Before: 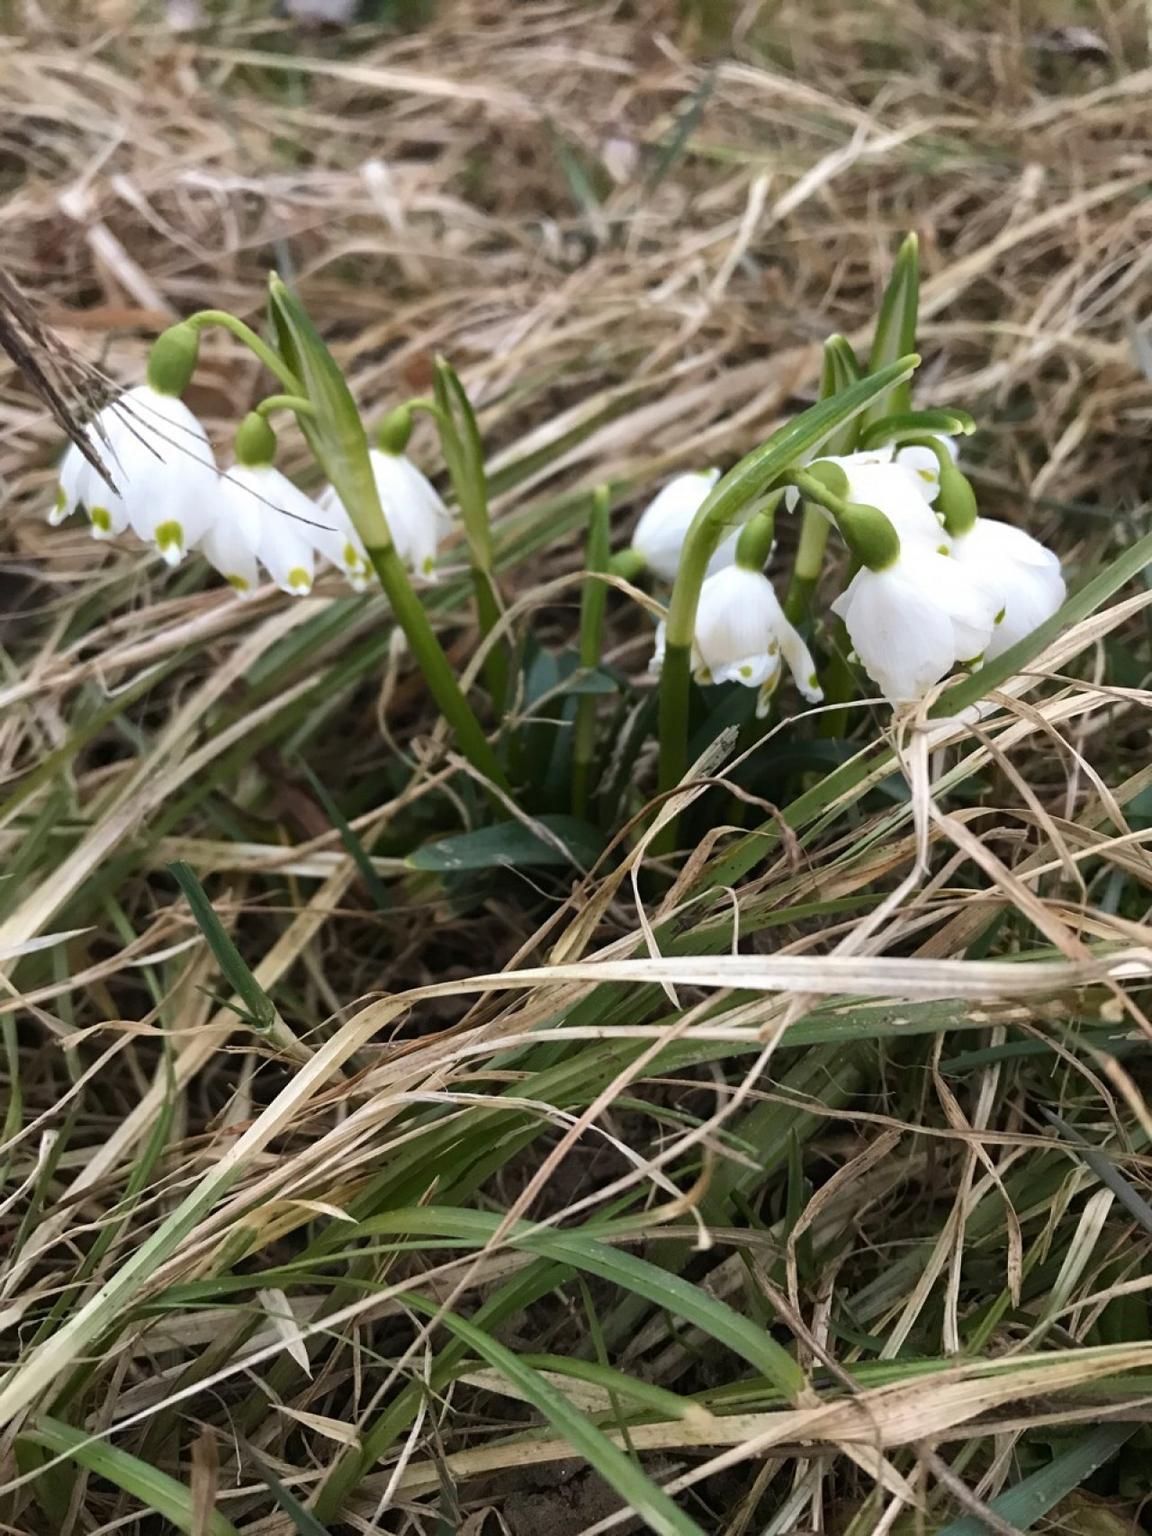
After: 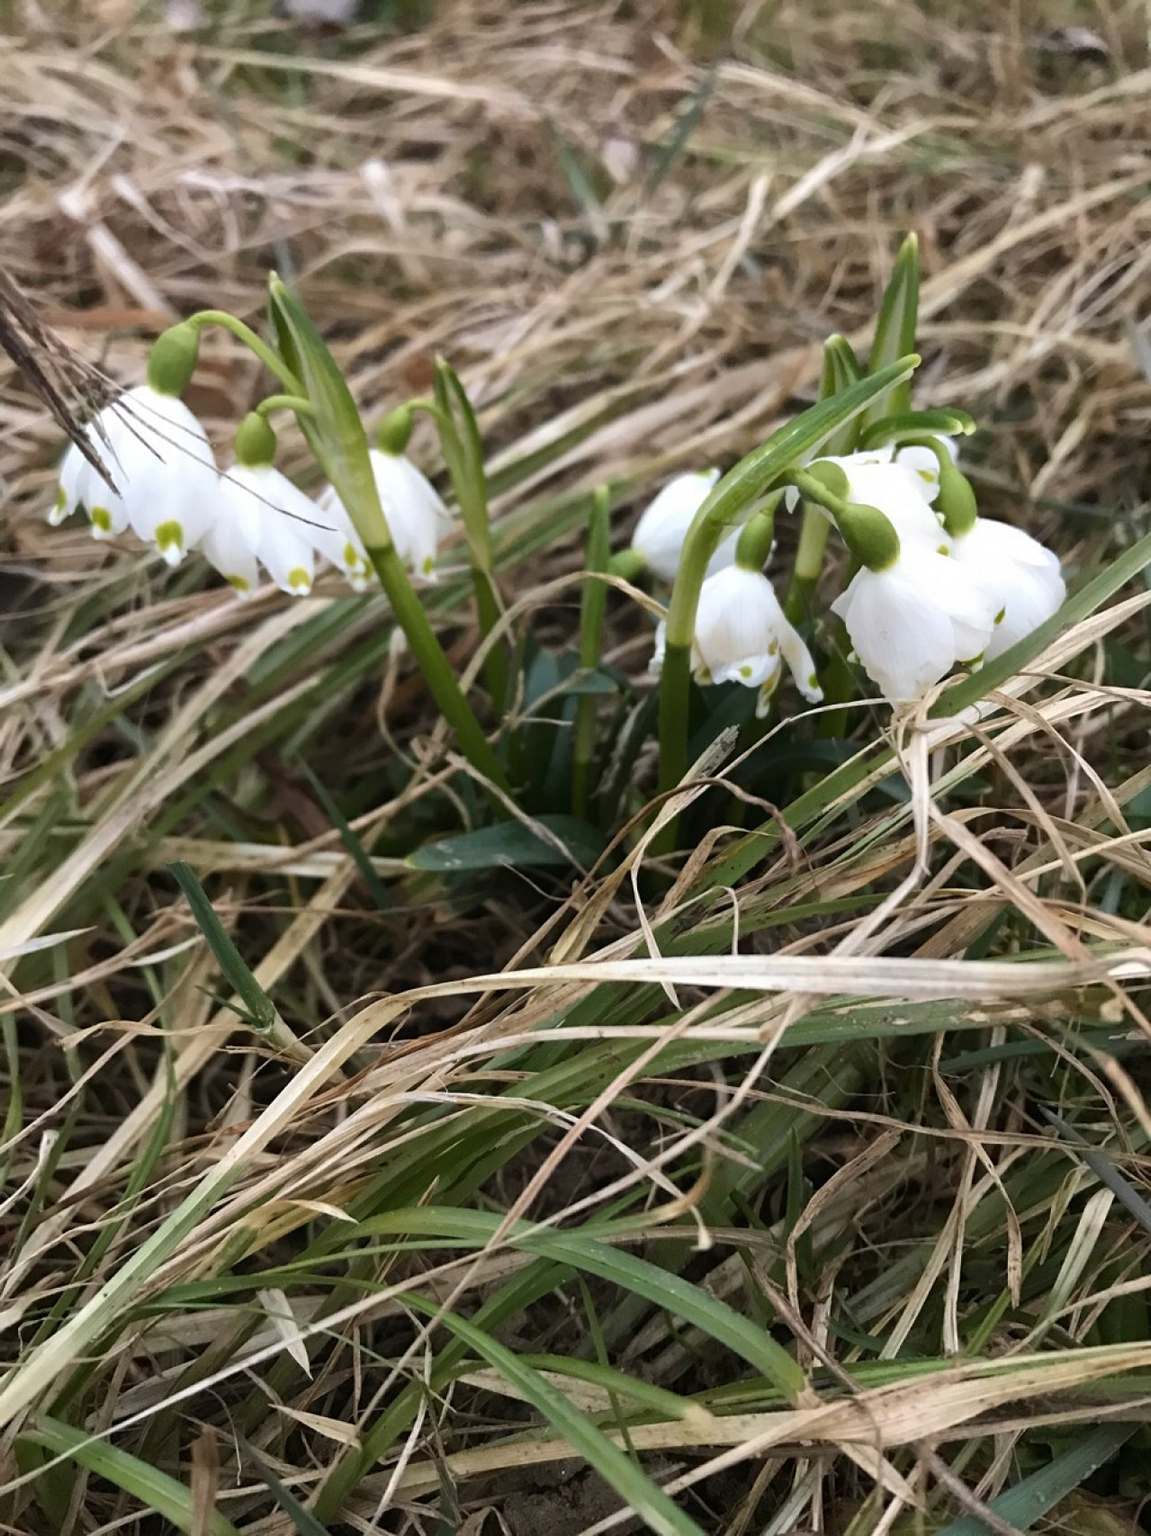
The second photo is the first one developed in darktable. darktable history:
color balance: output saturation 98.5%
